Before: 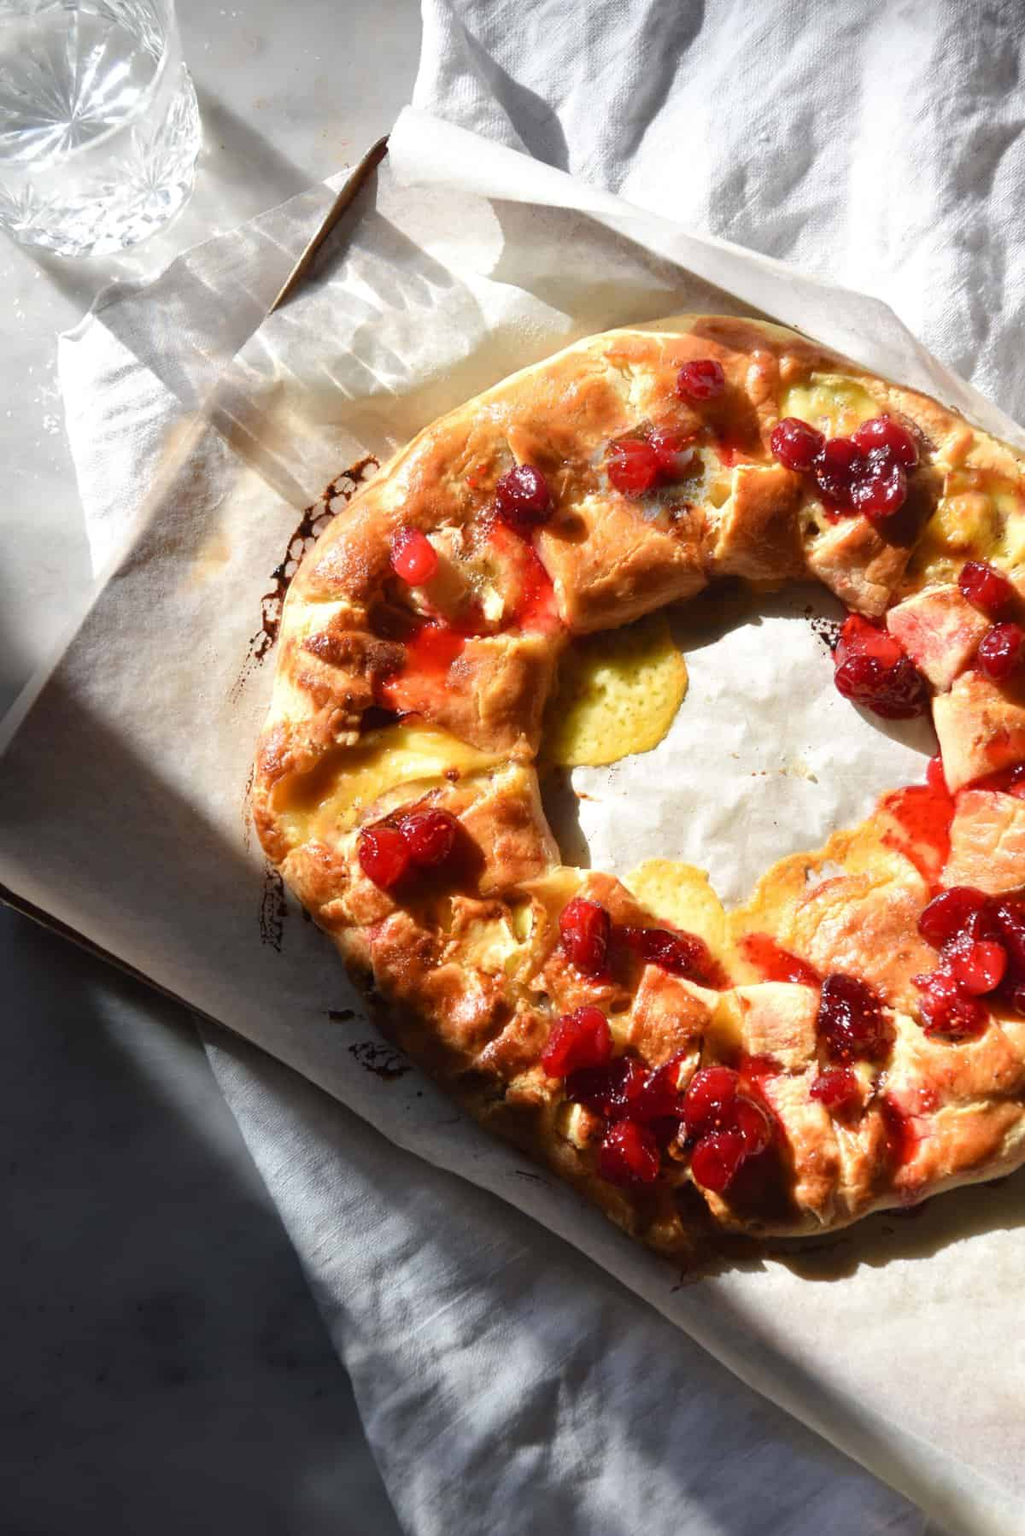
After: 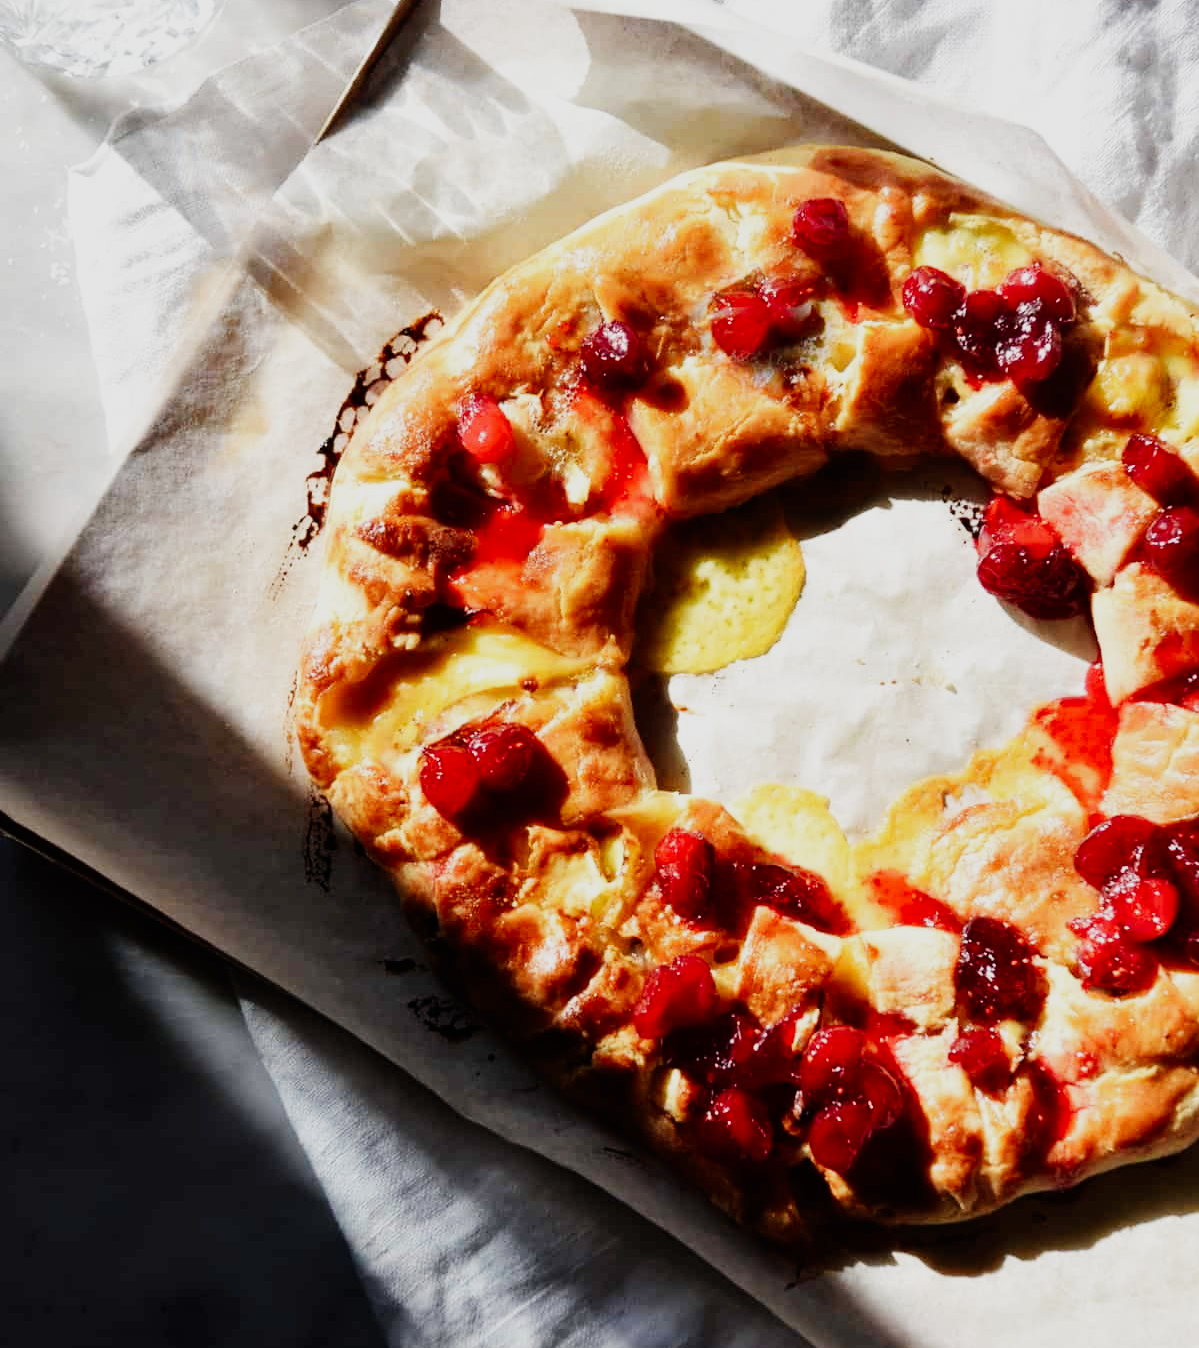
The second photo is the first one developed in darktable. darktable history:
sigmoid: contrast 1.8, skew -0.2, preserve hue 0%, red attenuation 0.1, red rotation 0.035, green attenuation 0.1, green rotation -0.017, blue attenuation 0.15, blue rotation -0.052, base primaries Rec2020
crop and rotate: top 12.5%, bottom 12.5%
